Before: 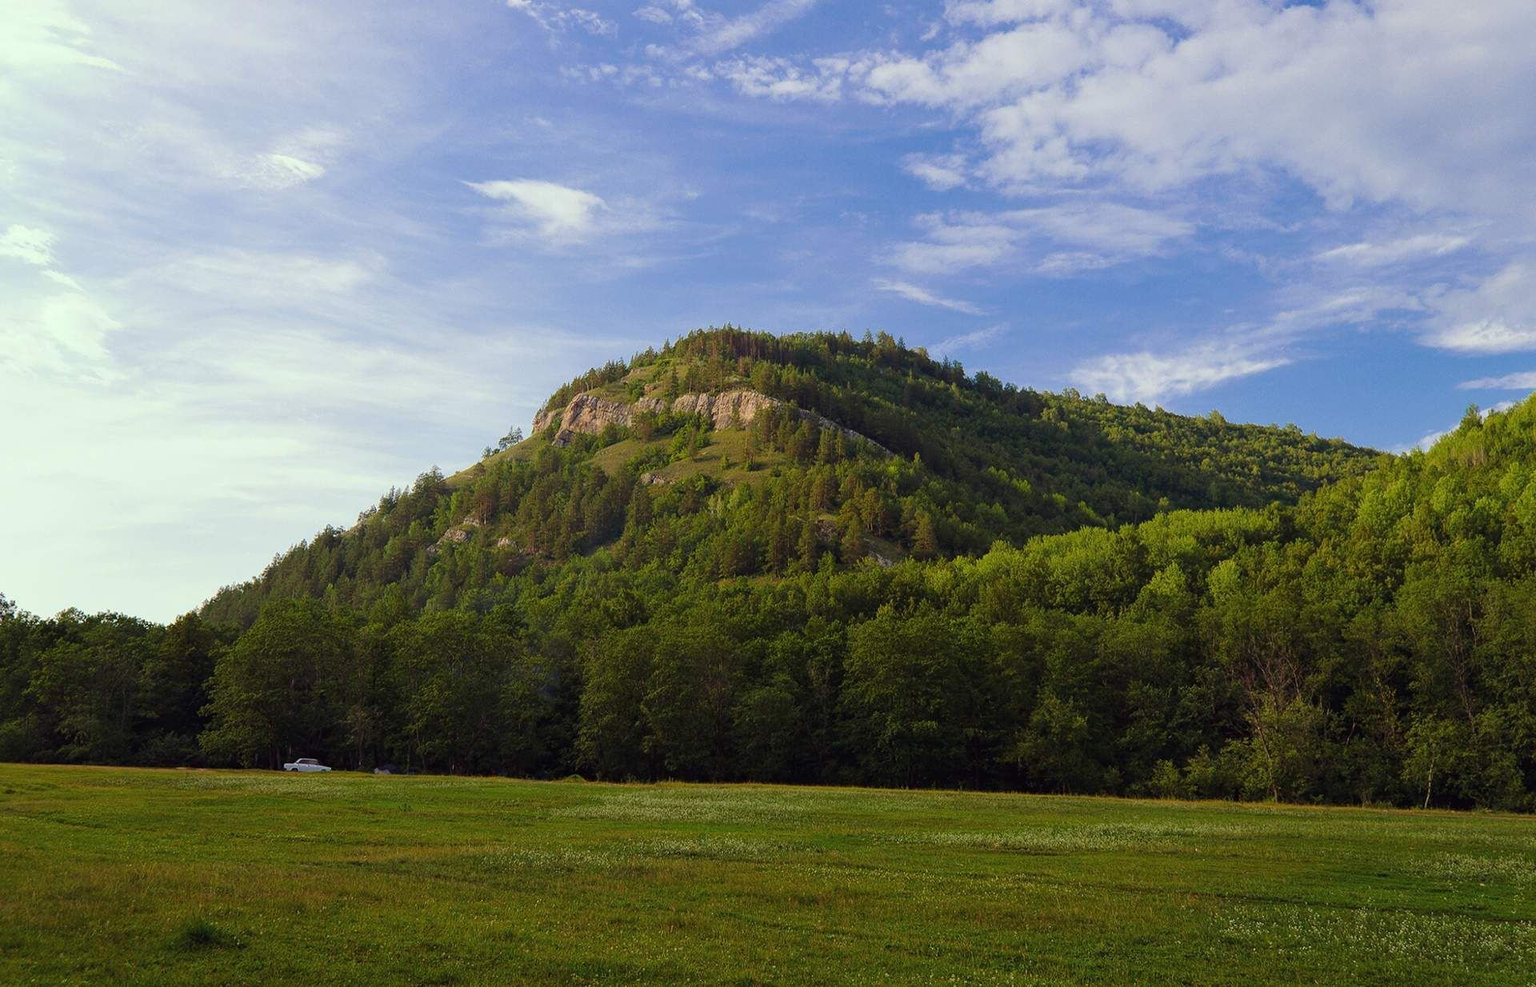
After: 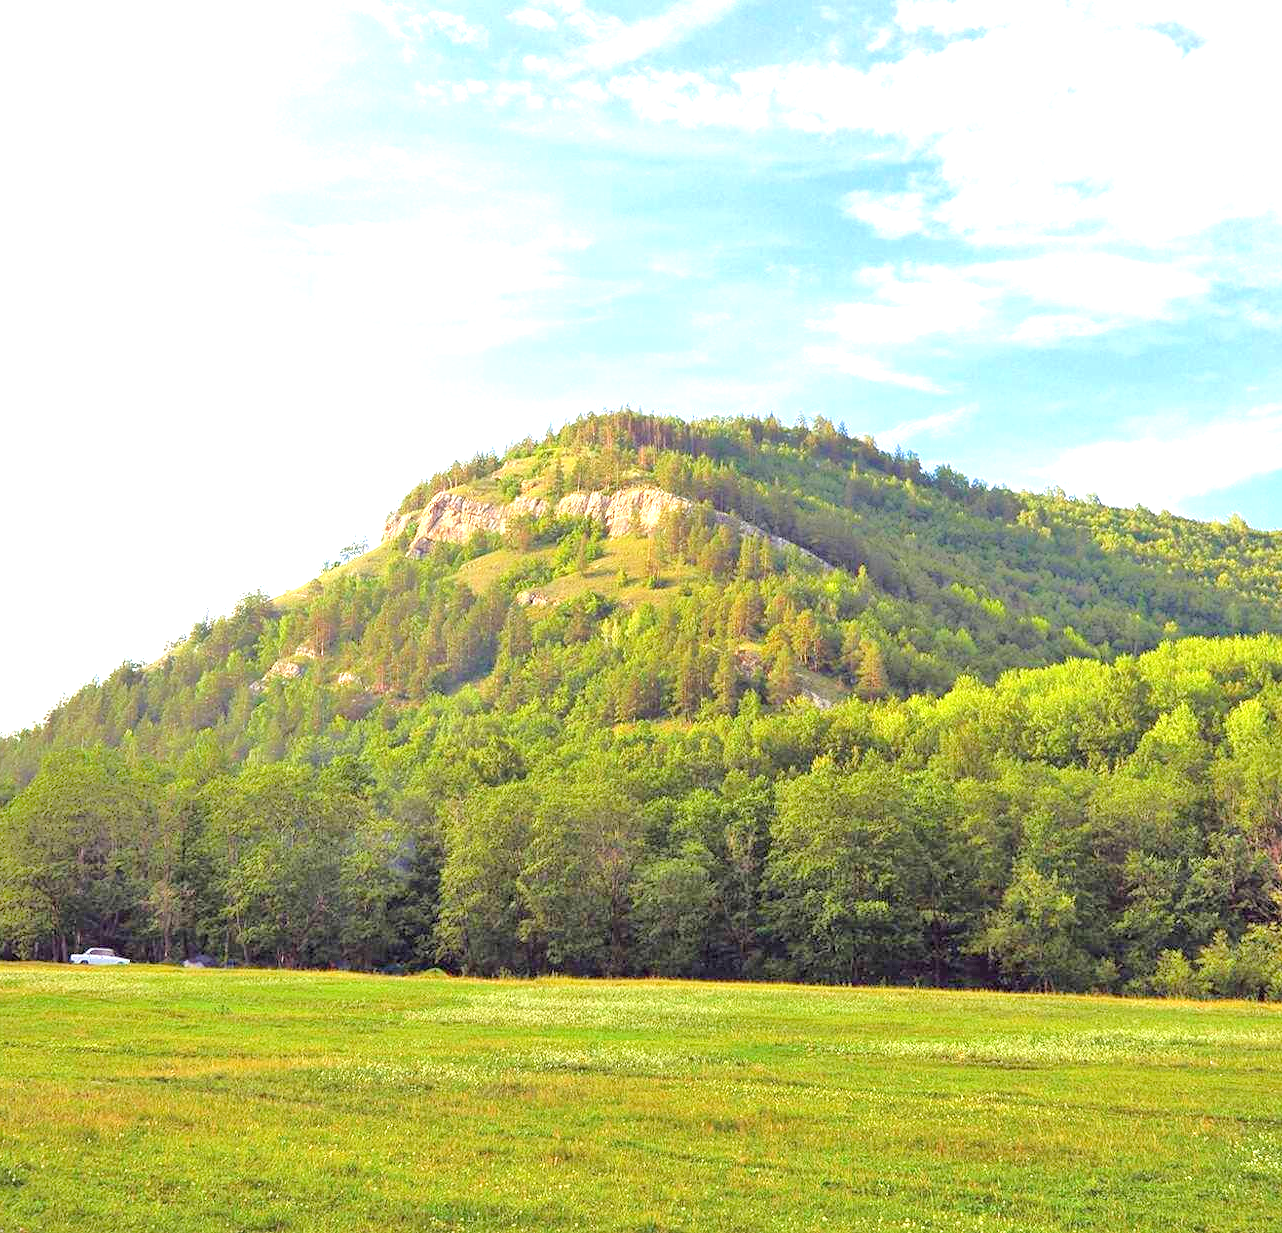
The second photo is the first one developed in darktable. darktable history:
crop and rotate: left 14.825%, right 18.374%
tone equalizer: -7 EV 0.164 EV, -6 EV 0.619 EV, -5 EV 1.18 EV, -4 EV 1.32 EV, -3 EV 1.15 EV, -2 EV 0.6 EV, -1 EV 0.167 EV
exposure: exposure 2.002 EV, compensate highlight preservation false
tone curve: curves: ch0 [(0, 0) (0.037, 0.011) (0.131, 0.108) (0.279, 0.279) (0.476, 0.554) (0.617, 0.693) (0.704, 0.77) (0.813, 0.852) (0.916, 0.924) (1, 0.993)]; ch1 [(0, 0) (0.318, 0.278) (0.444, 0.427) (0.493, 0.492) (0.508, 0.502) (0.534, 0.529) (0.562, 0.563) (0.626, 0.662) (0.746, 0.764) (1, 1)]; ch2 [(0, 0) (0.316, 0.292) (0.381, 0.37) (0.423, 0.448) (0.476, 0.492) (0.502, 0.498) (0.522, 0.518) (0.533, 0.532) (0.586, 0.631) (0.634, 0.663) (0.7, 0.7) (0.861, 0.808) (1, 0.951)], preserve colors basic power
